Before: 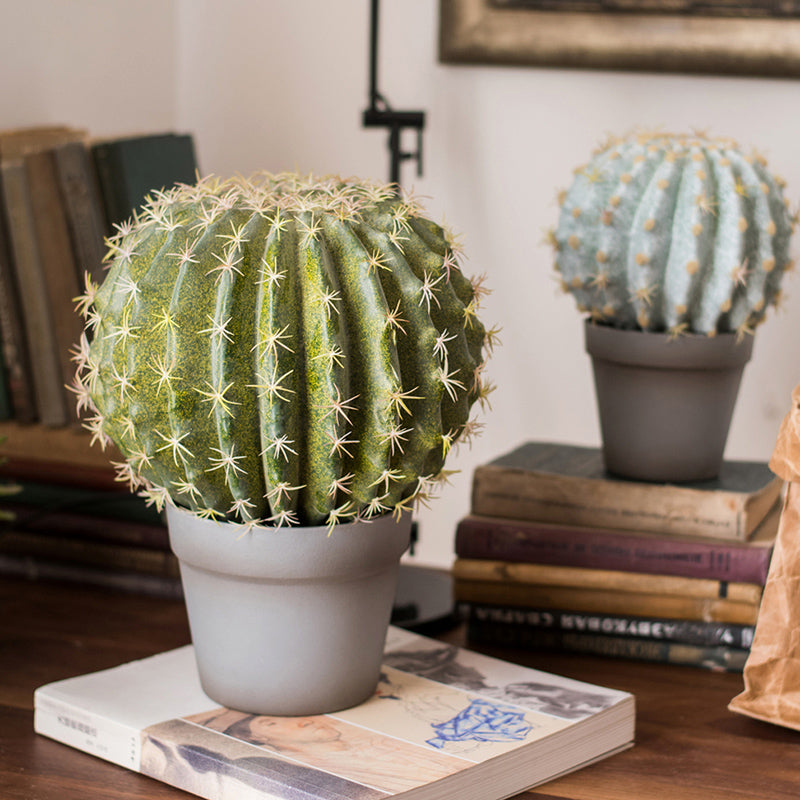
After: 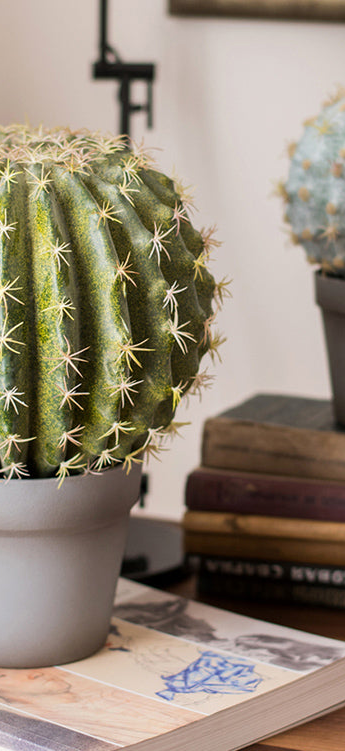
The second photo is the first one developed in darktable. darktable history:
crop: left 33.822%, top 6.007%, right 23.018%
